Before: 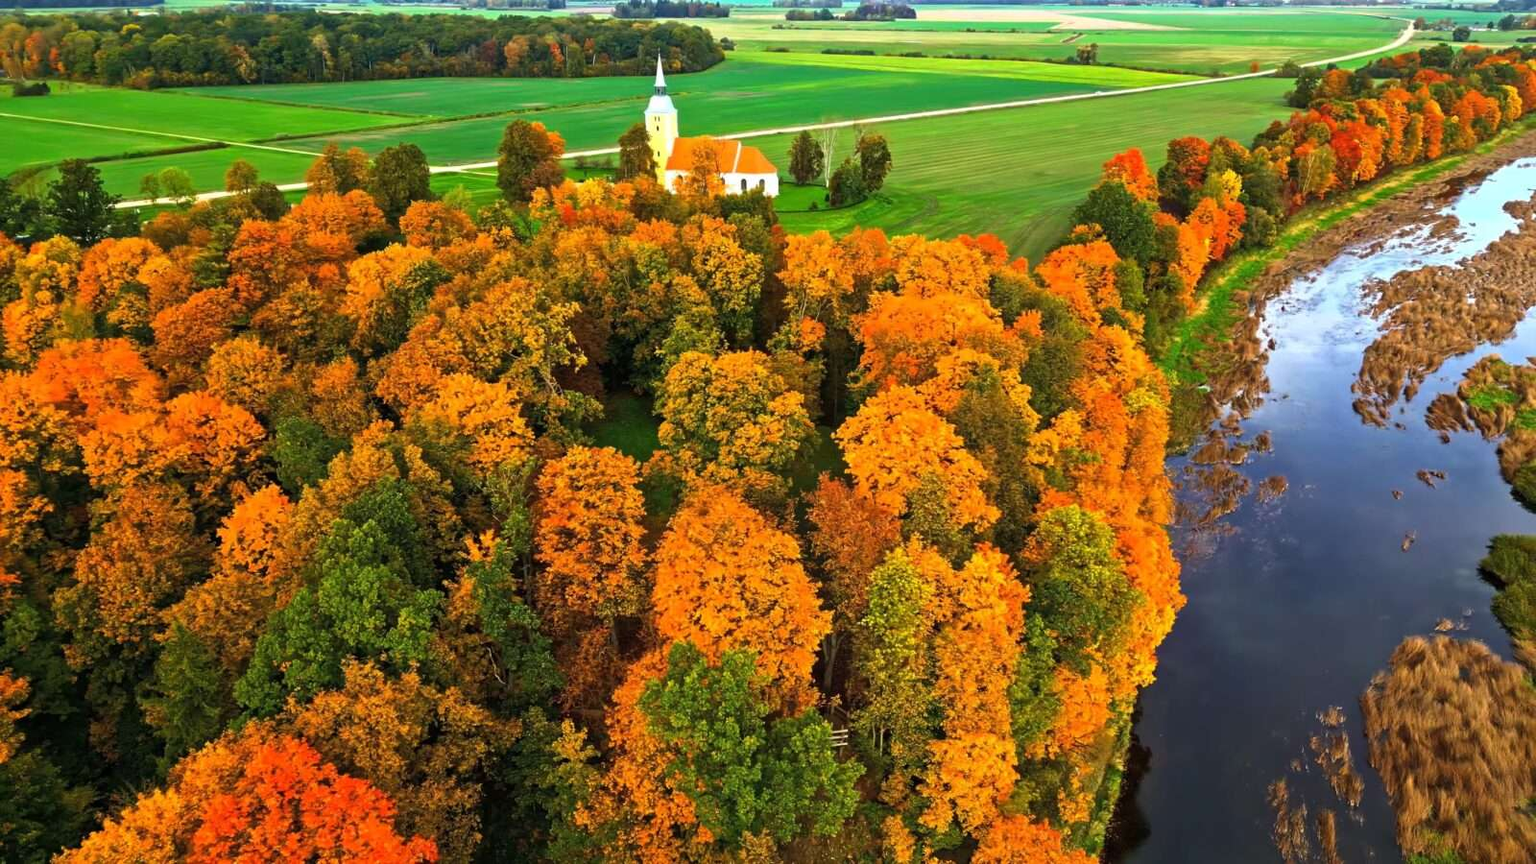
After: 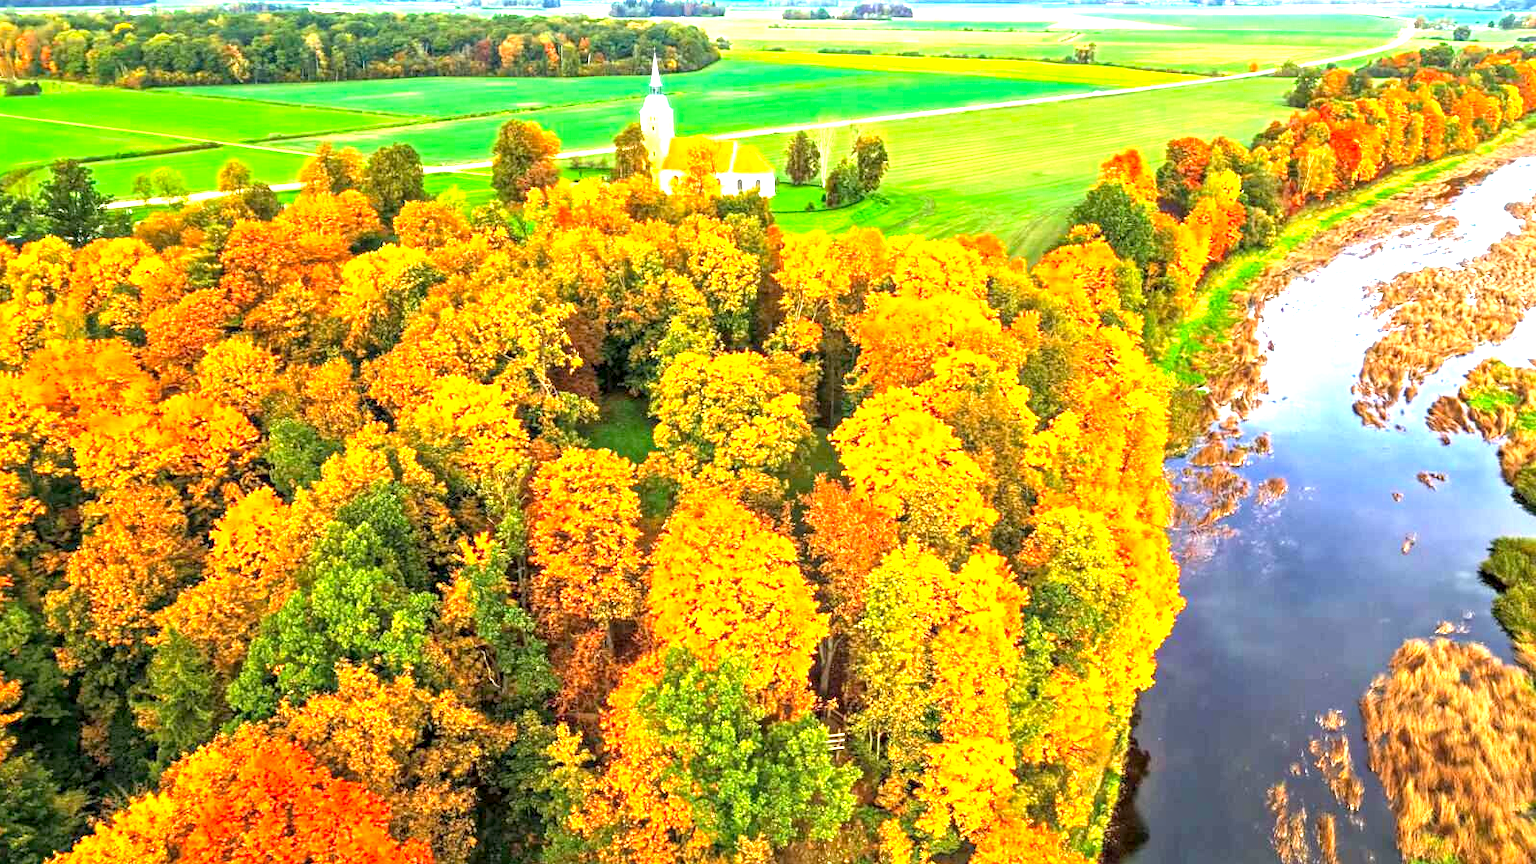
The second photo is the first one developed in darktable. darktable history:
local contrast: detail 130%
exposure: black level correction 0.001, exposure 1.84 EV, compensate highlight preservation false
crop and rotate: left 0.614%, top 0.179%, bottom 0.309%
contrast brightness saturation: contrast 0.03, brightness 0.06, saturation 0.13
